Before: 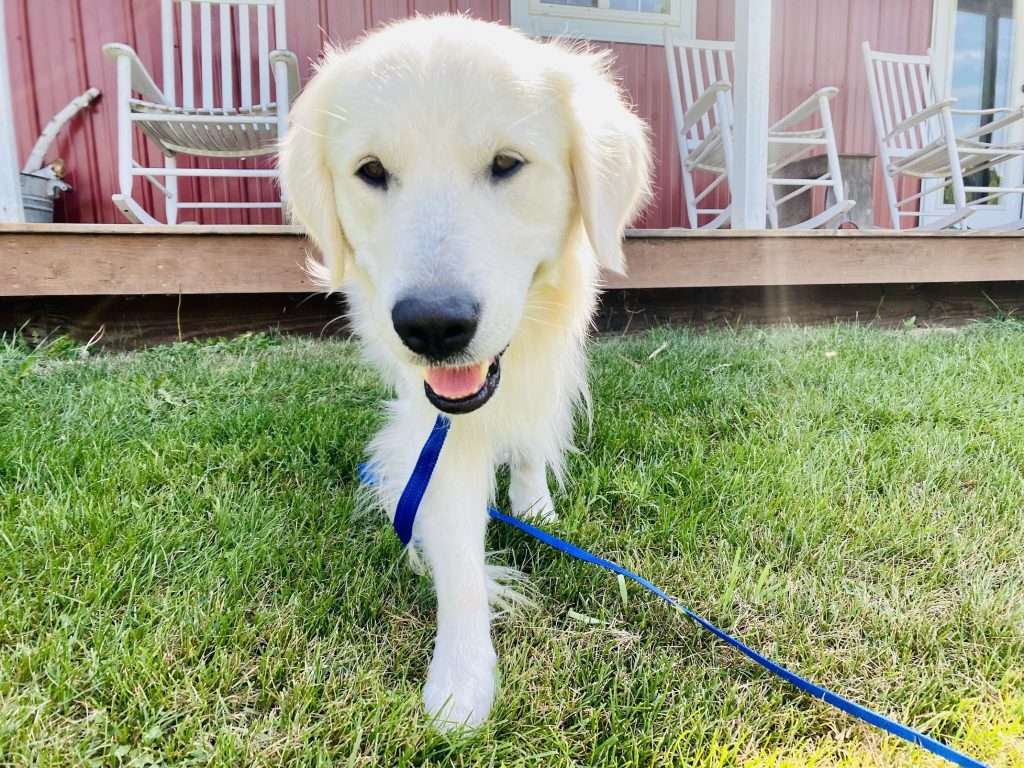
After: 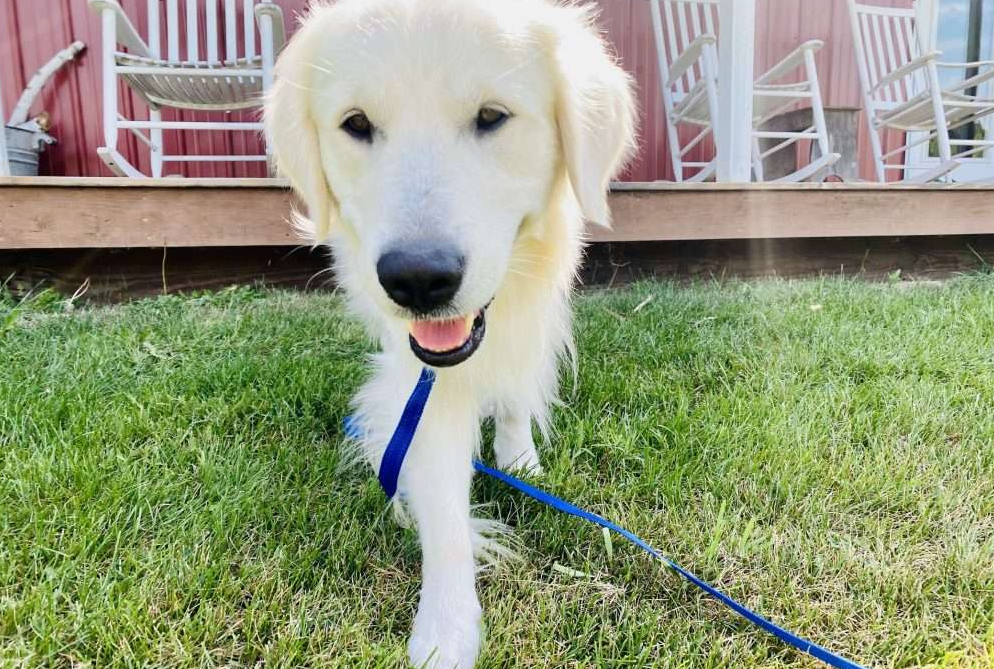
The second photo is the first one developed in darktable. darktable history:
crop: left 1.507%, top 6.147%, right 1.379%, bottom 6.637%
exposure: exposure -0.01 EV, compensate highlight preservation false
